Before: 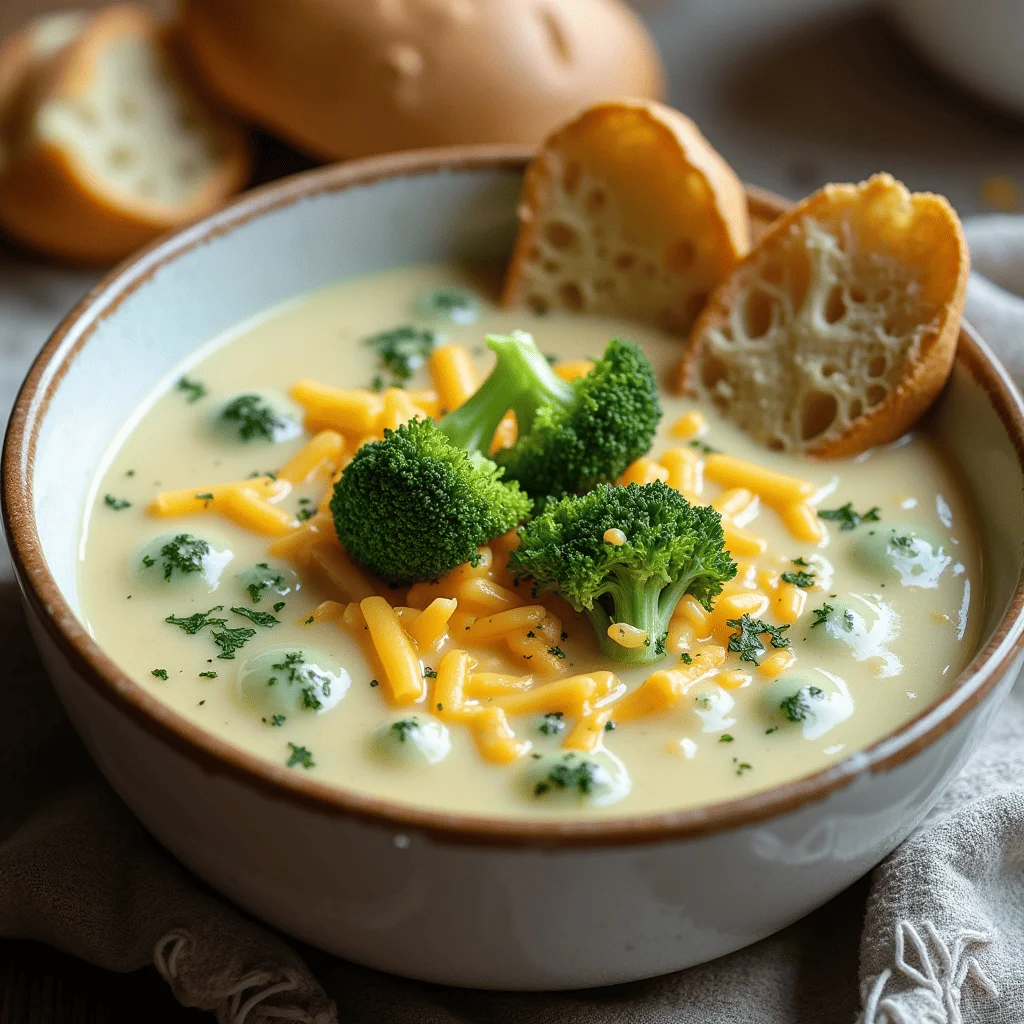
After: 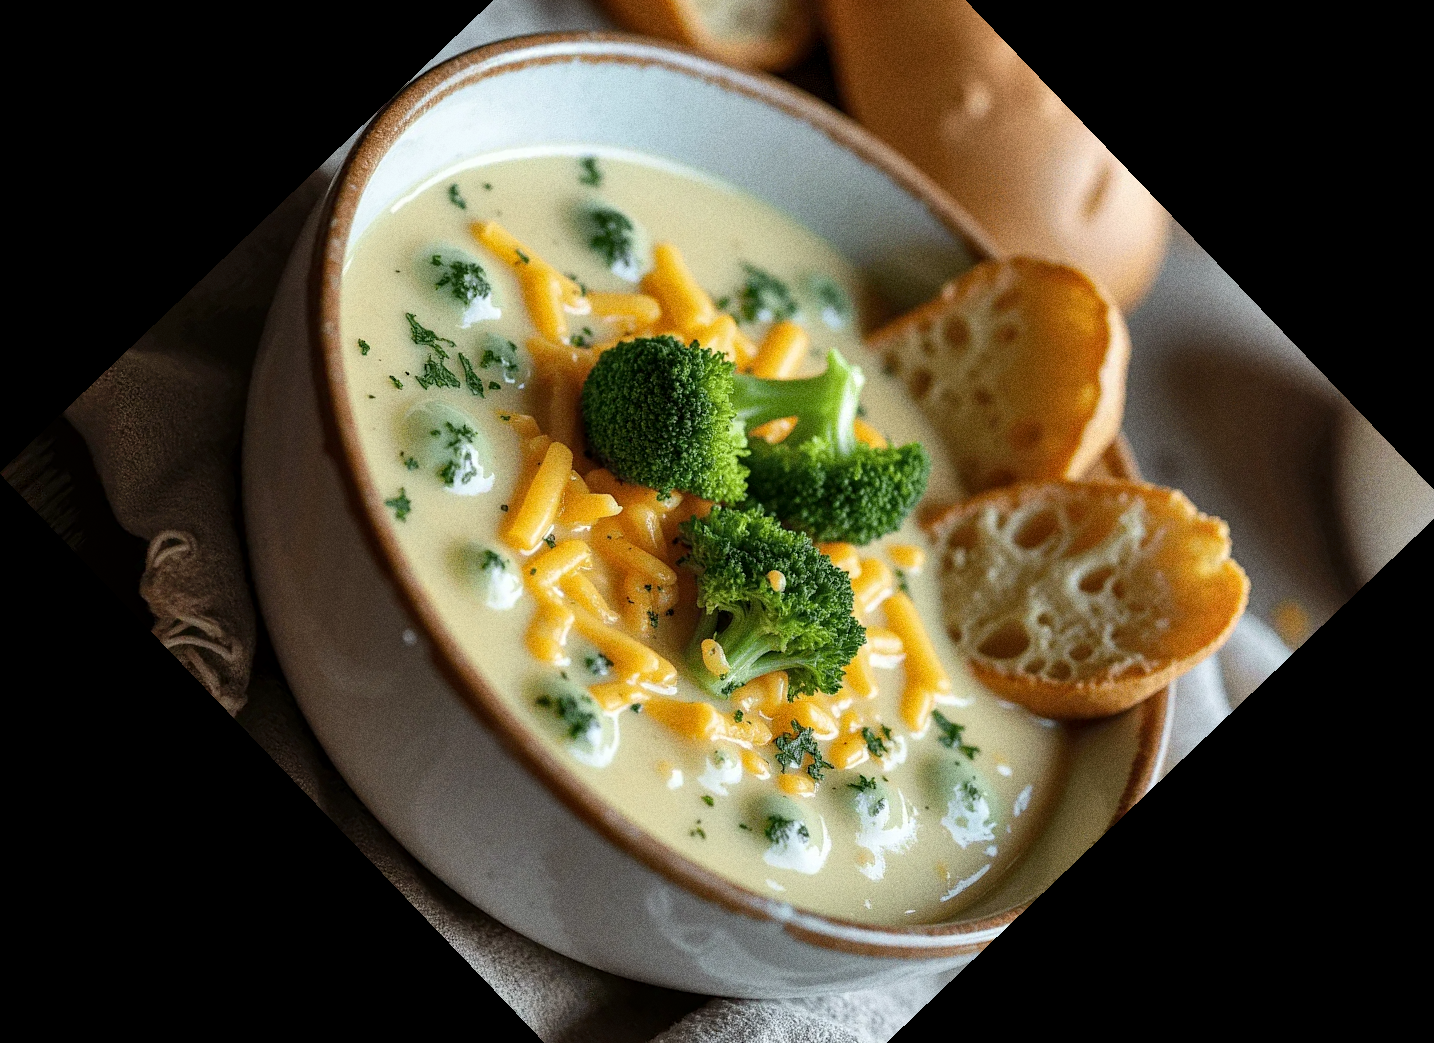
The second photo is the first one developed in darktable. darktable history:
local contrast: highlights 100%, shadows 100%, detail 120%, midtone range 0.2
shadows and highlights: highlights color adjustment 0%, low approximation 0.01, soften with gaussian
exposure: exposure -0.05 EV
grain: coarseness 9.61 ISO, strength 35.62%
crop and rotate: angle -46.26°, top 16.234%, right 0.912%, bottom 11.704%
